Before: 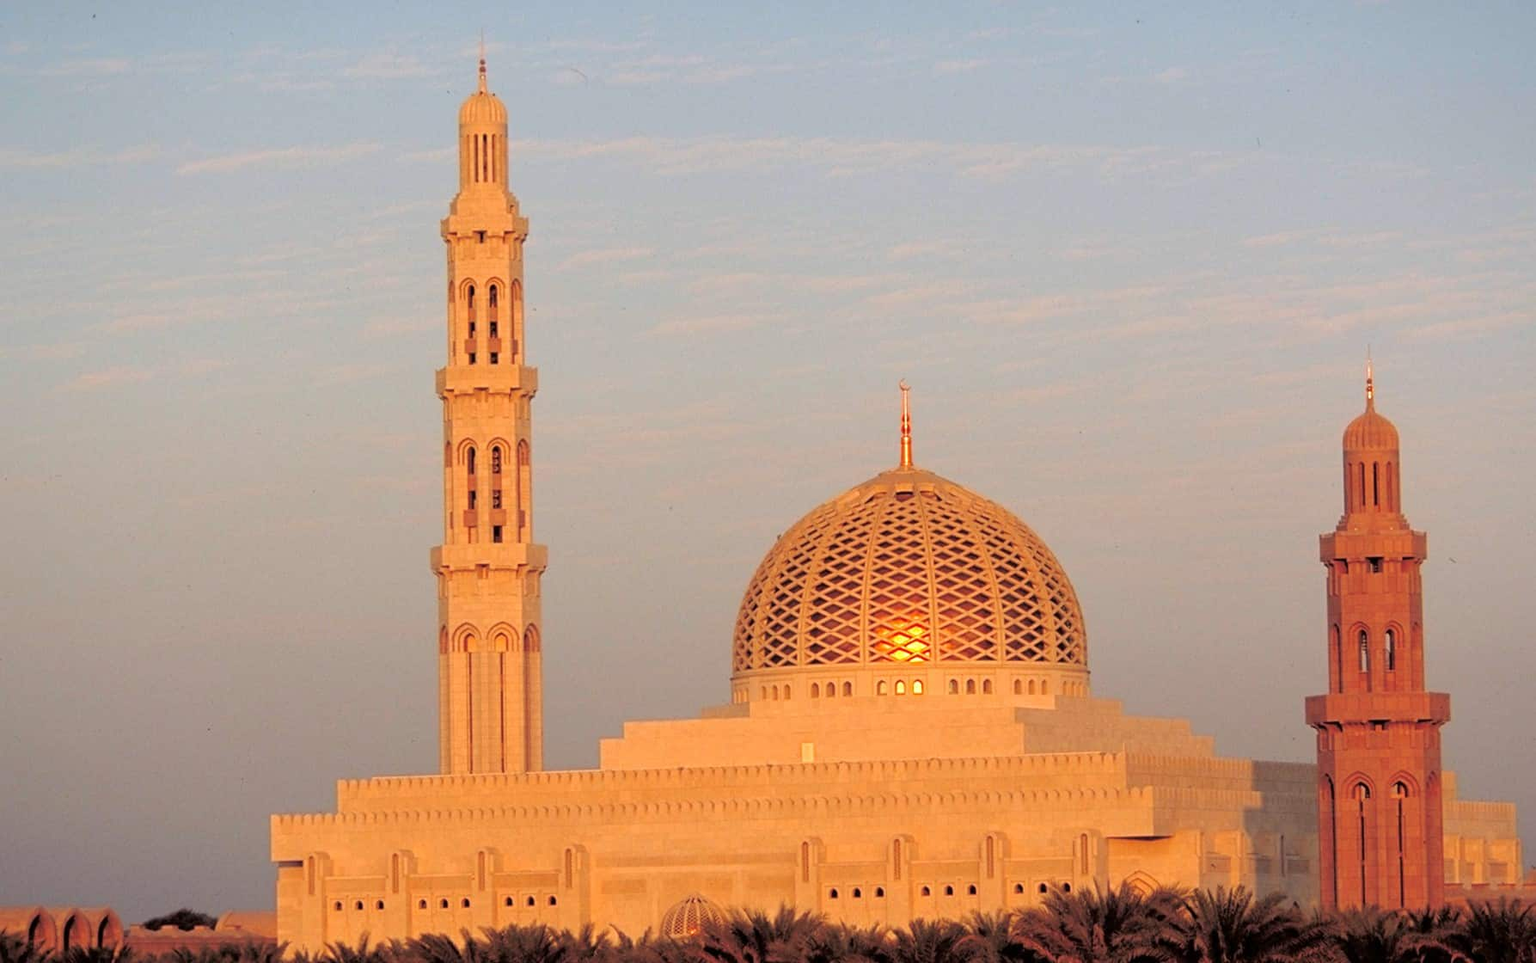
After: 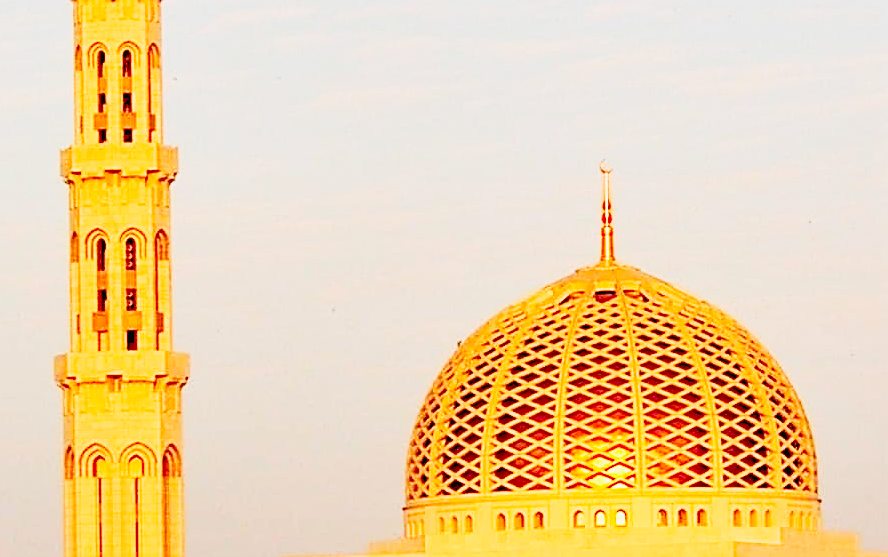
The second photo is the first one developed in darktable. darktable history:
crop: left 25.067%, top 25.102%, right 25.236%, bottom 25.111%
shadows and highlights: on, module defaults
base curve: curves: ch0 [(0, 0) (0.007, 0.004) (0.027, 0.03) (0.046, 0.07) (0.207, 0.54) (0.442, 0.872) (0.673, 0.972) (1, 1)], fusion 1, preserve colors none
sharpen: on, module defaults
exposure: black level correction 0.006, exposure -0.223 EV, compensate highlight preservation false
contrast brightness saturation: contrast 0.24, brightness -0.225, saturation 0.137
tone curve: curves: ch0 [(0.016, 0.011) (0.21, 0.113) (0.515, 0.476) (0.78, 0.795) (1, 0.981)], color space Lab, independent channels, preserve colors none
